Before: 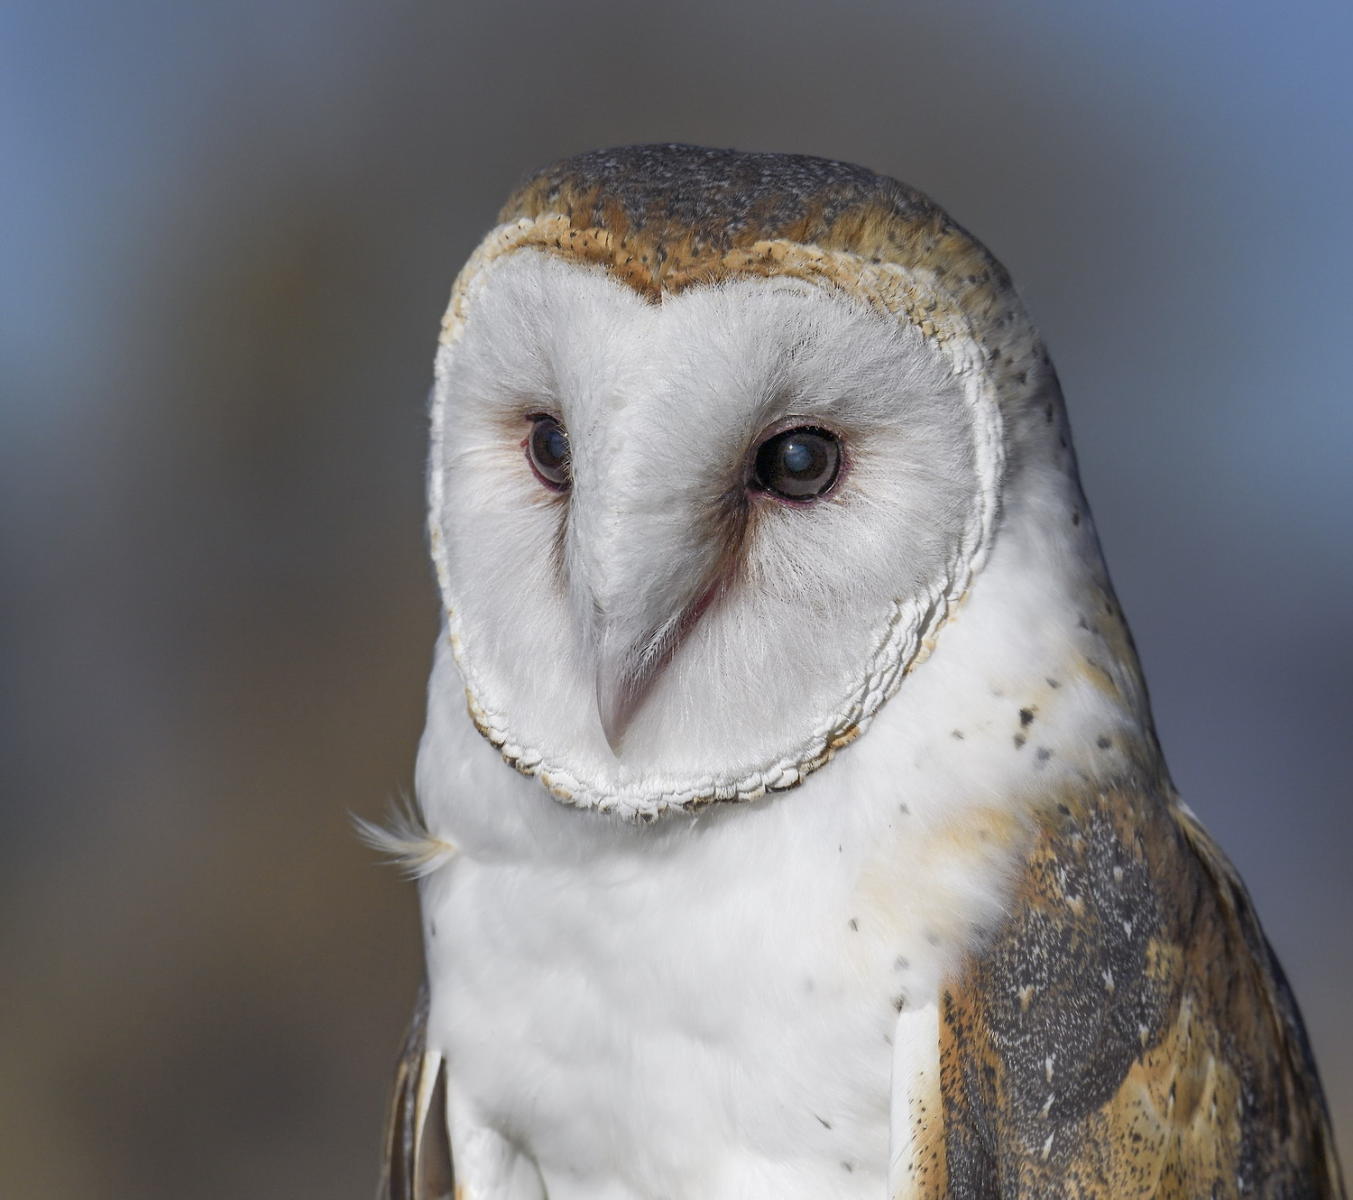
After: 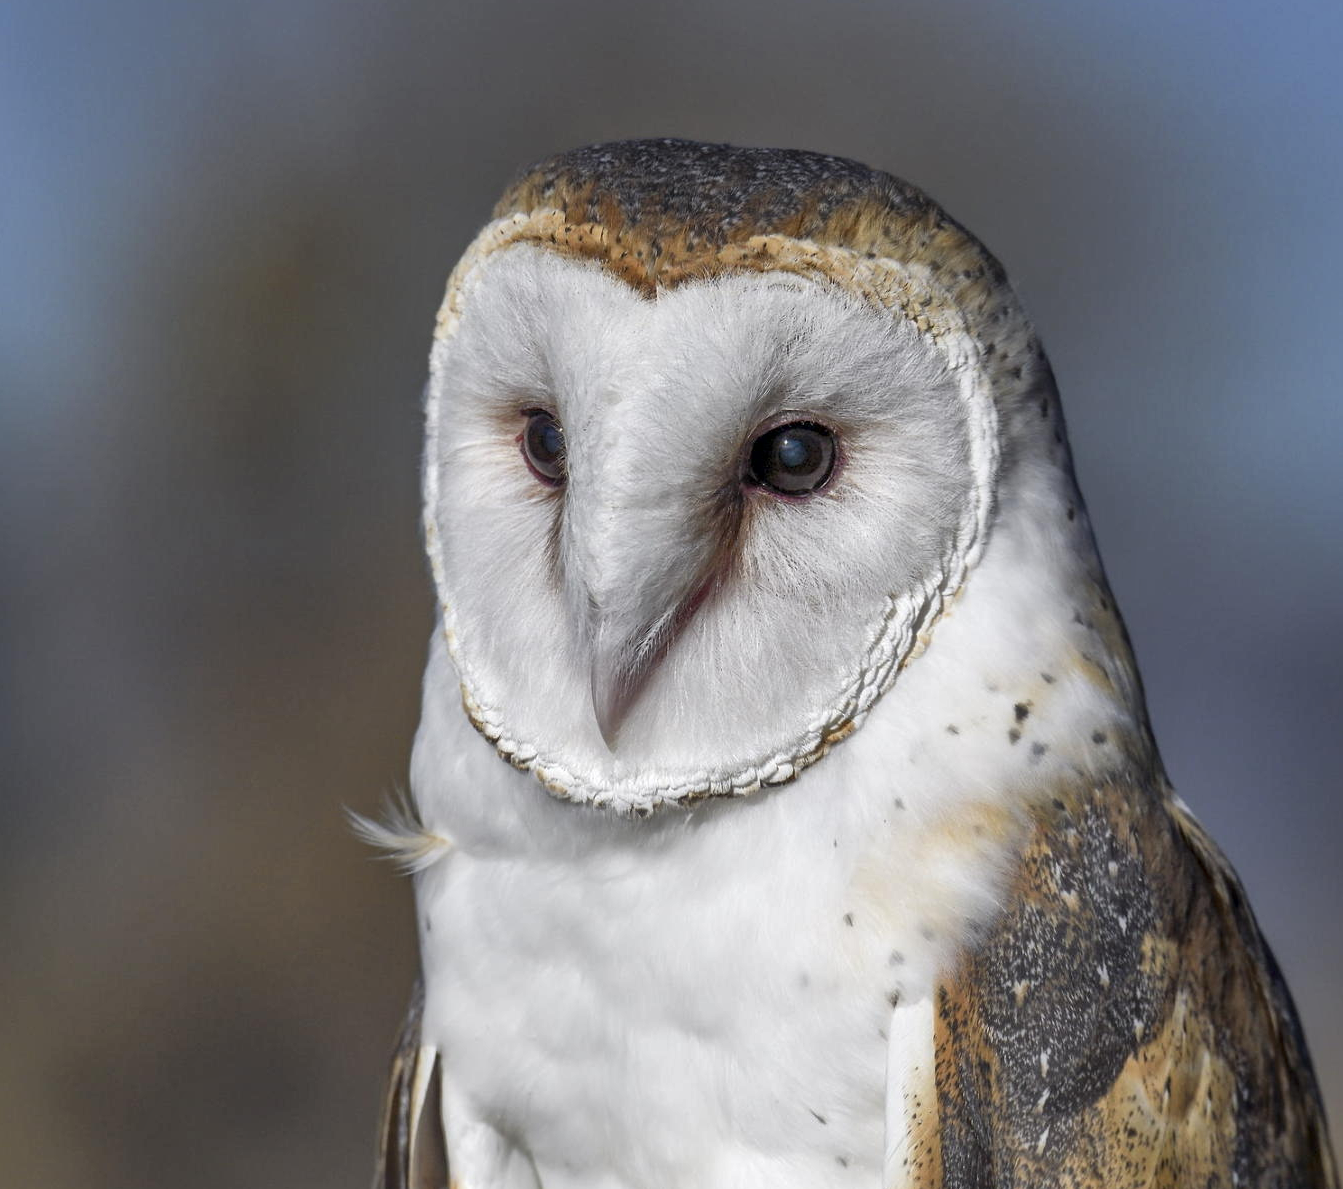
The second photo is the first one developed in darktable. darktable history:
crop: left 0.434%, top 0.485%, right 0.244%, bottom 0.386%
local contrast: mode bilateral grid, contrast 20, coarseness 50, detail 144%, midtone range 0.2
